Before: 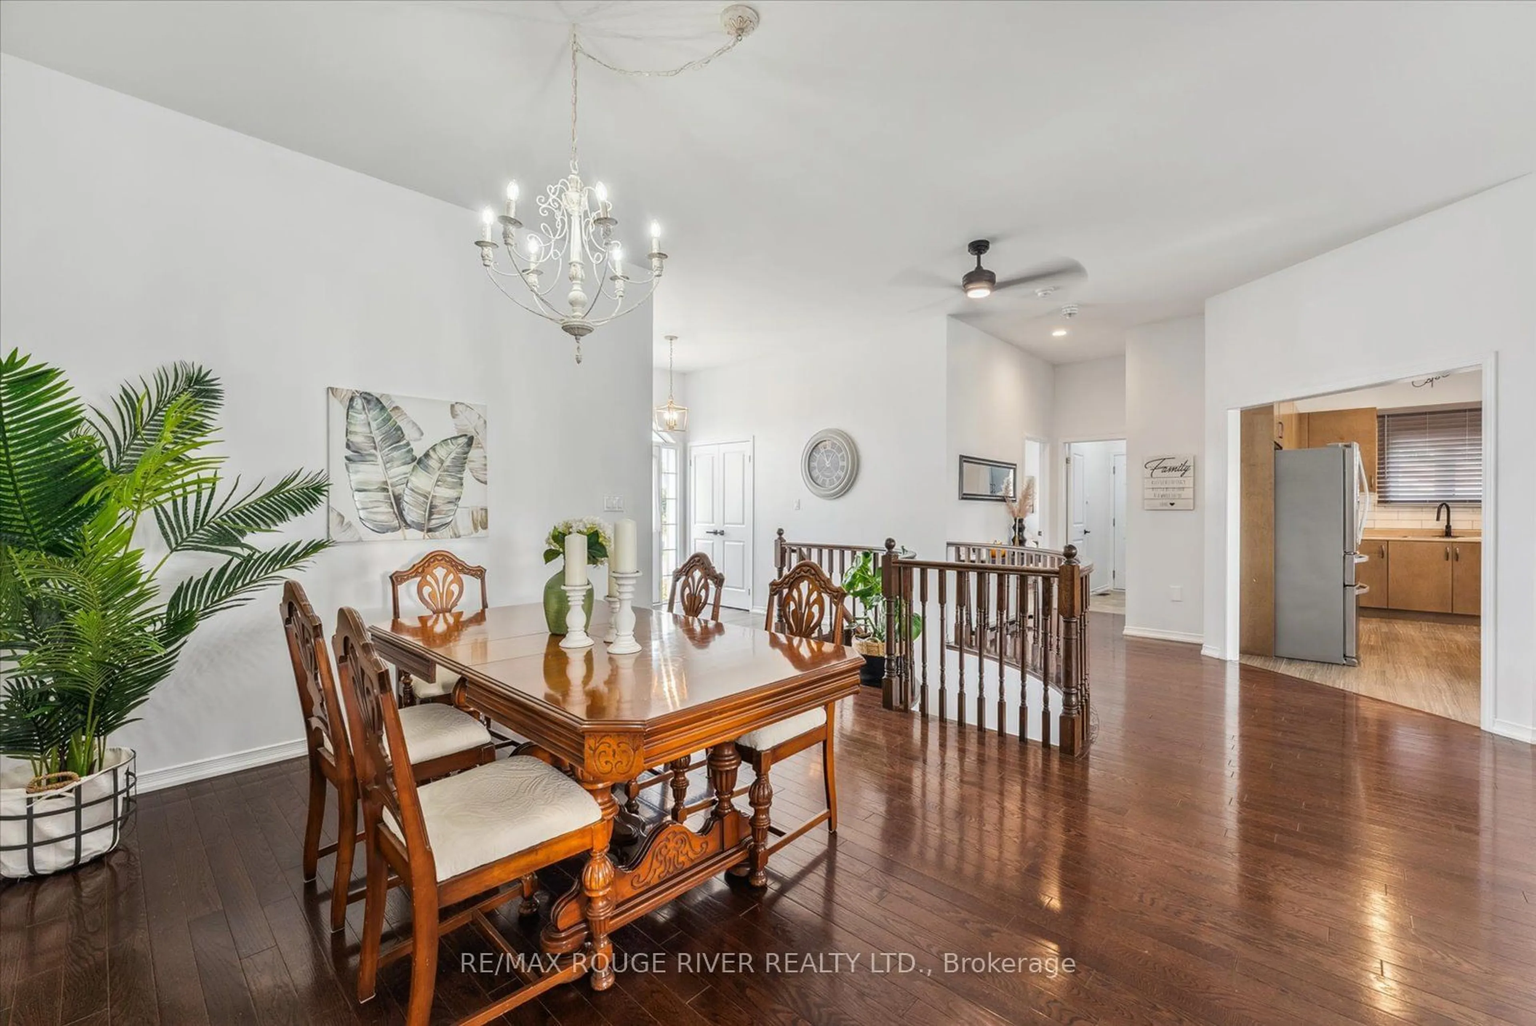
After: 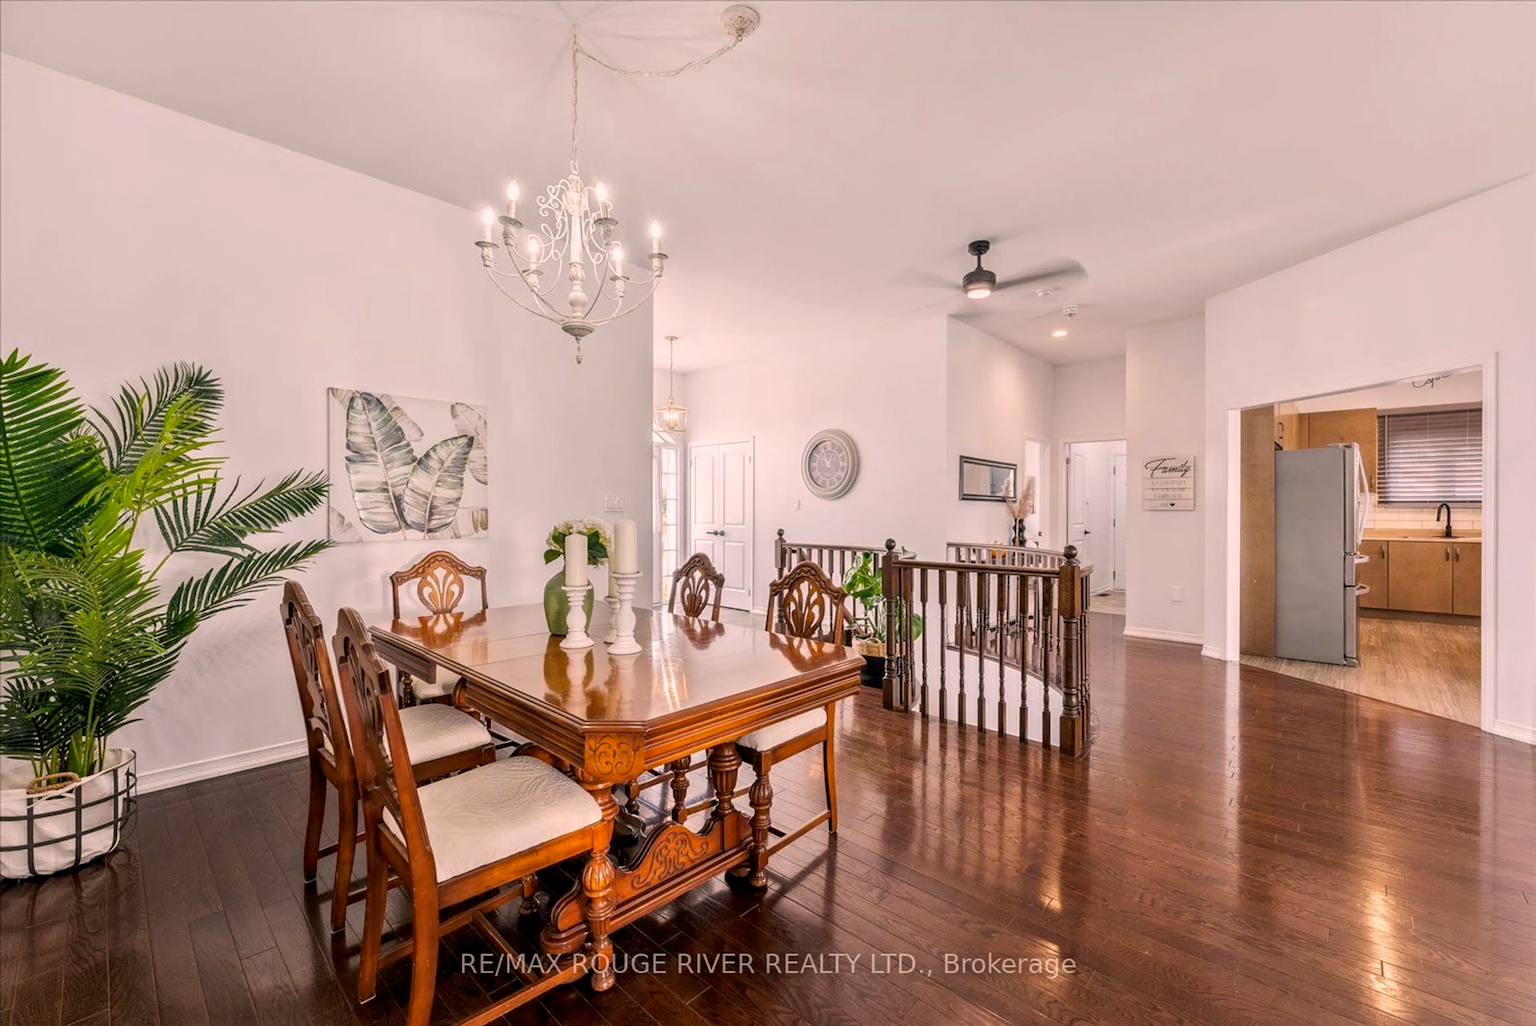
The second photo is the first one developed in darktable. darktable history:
exposure: black level correction 0.005, exposure 0.003 EV, compensate highlight preservation false
color correction: highlights a* 12.42, highlights b* 5.5
